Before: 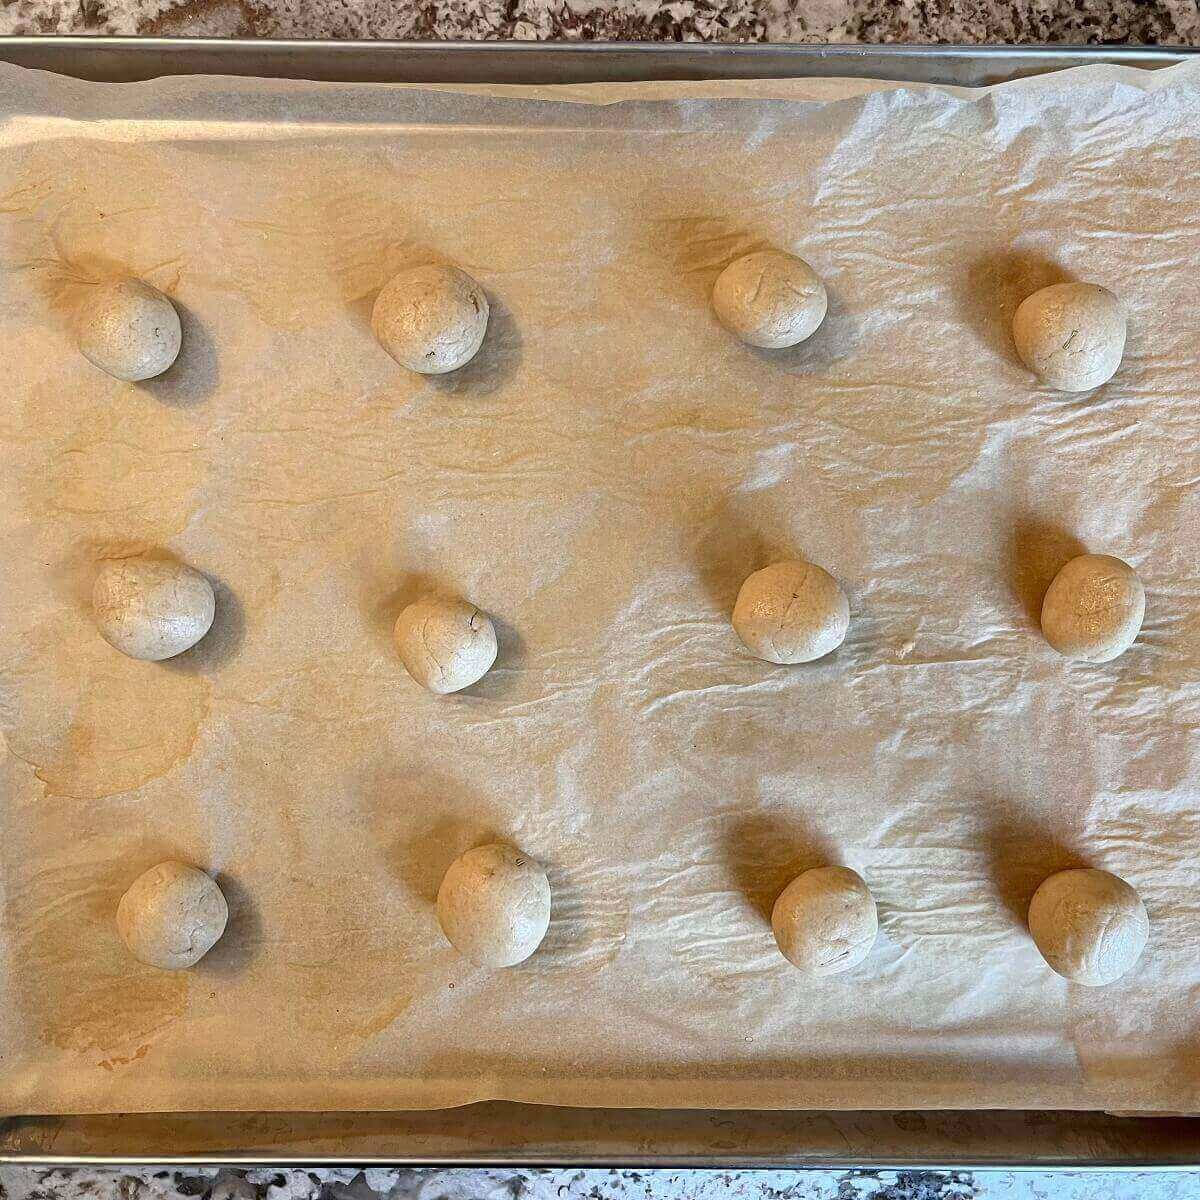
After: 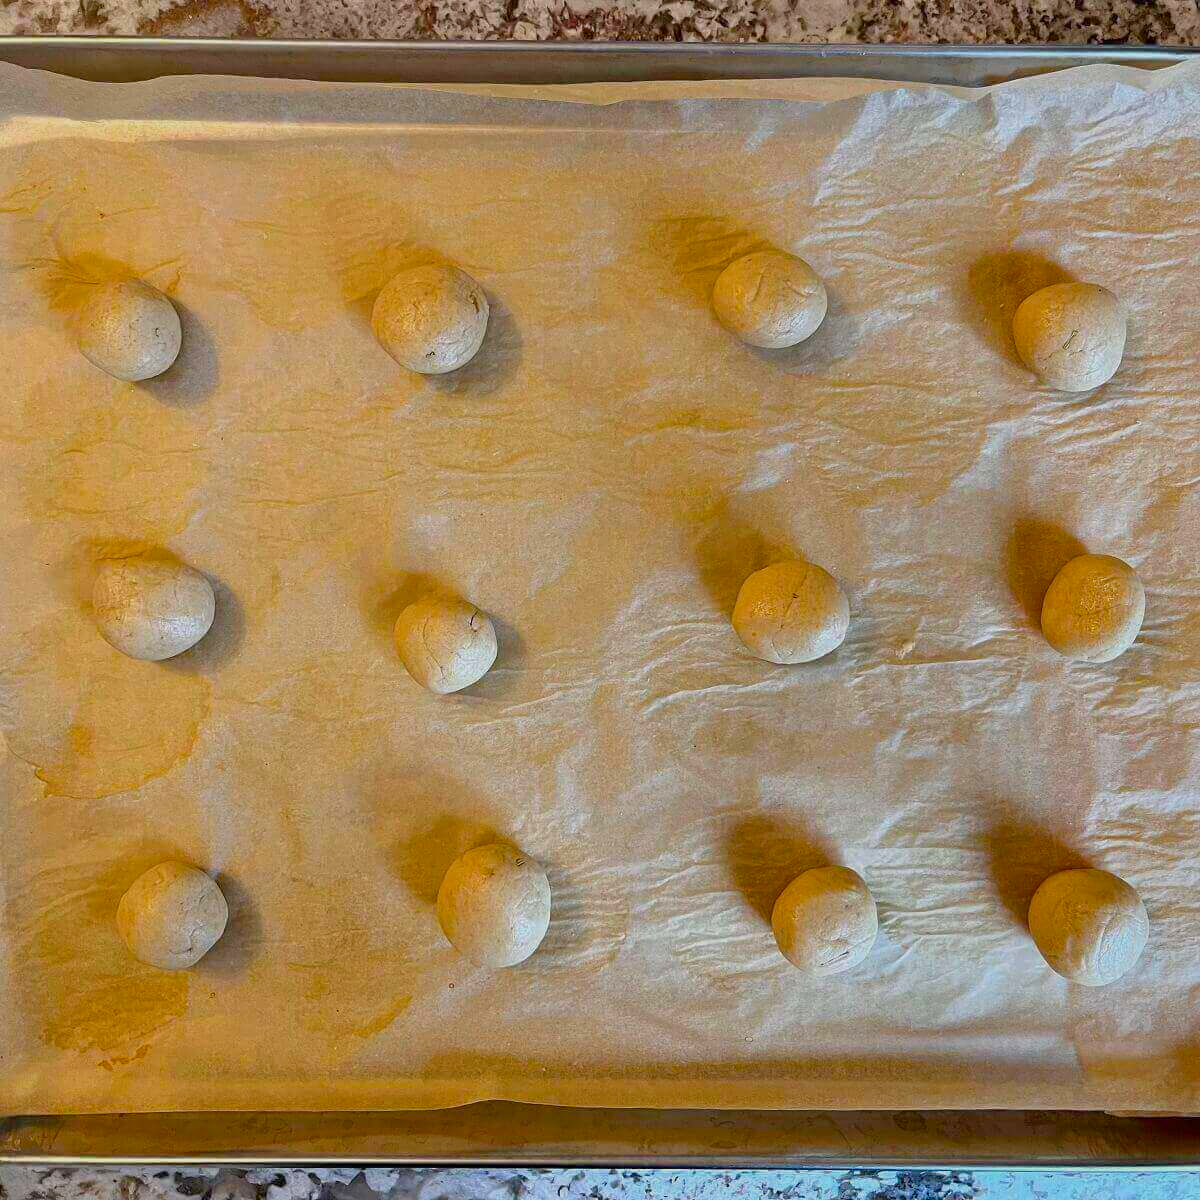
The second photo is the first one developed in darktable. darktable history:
color balance rgb: linear chroma grading › global chroma 15%, perceptual saturation grading › global saturation 30%
tone equalizer: -8 EV 0.25 EV, -7 EV 0.417 EV, -6 EV 0.417 EV, -5 EV 0.25 EV, -3 EV -0.25 EV, -2 EV -0.417 EV, -1 EV -0.417 EV, +0 EV -0.25 EV, edges refinement/feathering 500, mask exposure compensation -1.57 EV, preserve details guided filter
